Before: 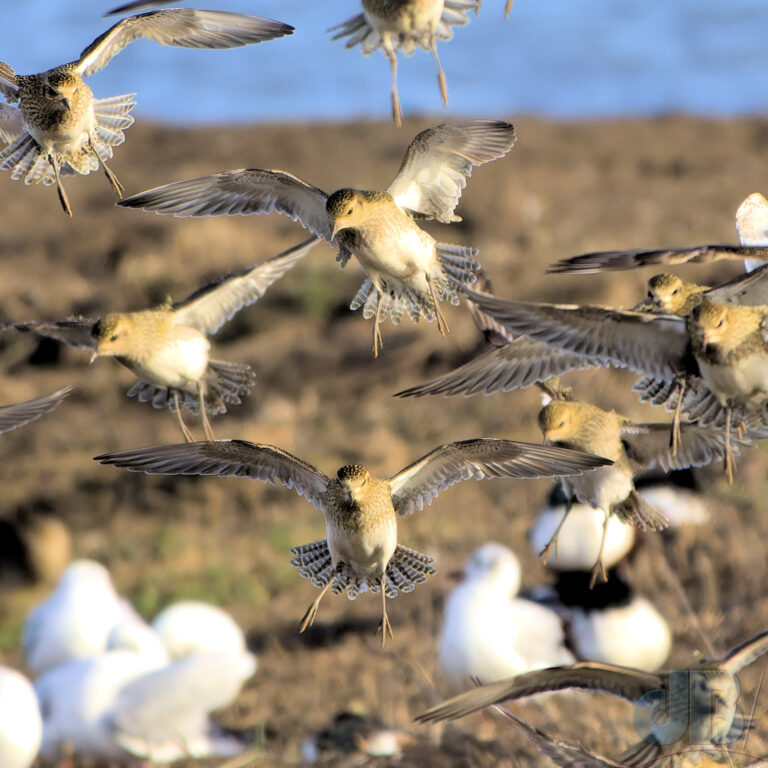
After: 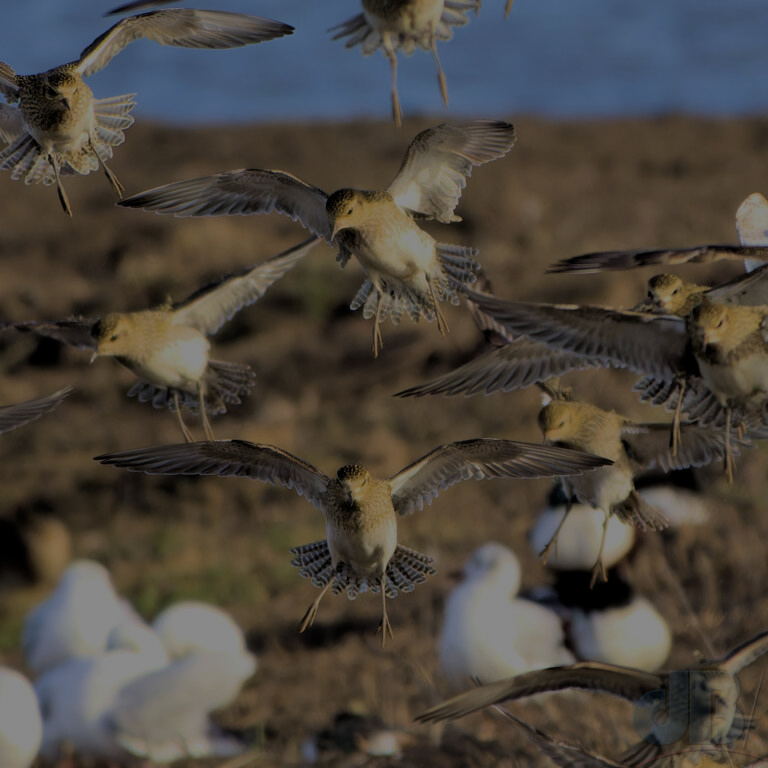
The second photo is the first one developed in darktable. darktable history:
exposure: exposure -2.002 EV, compensate highlight preservation false
